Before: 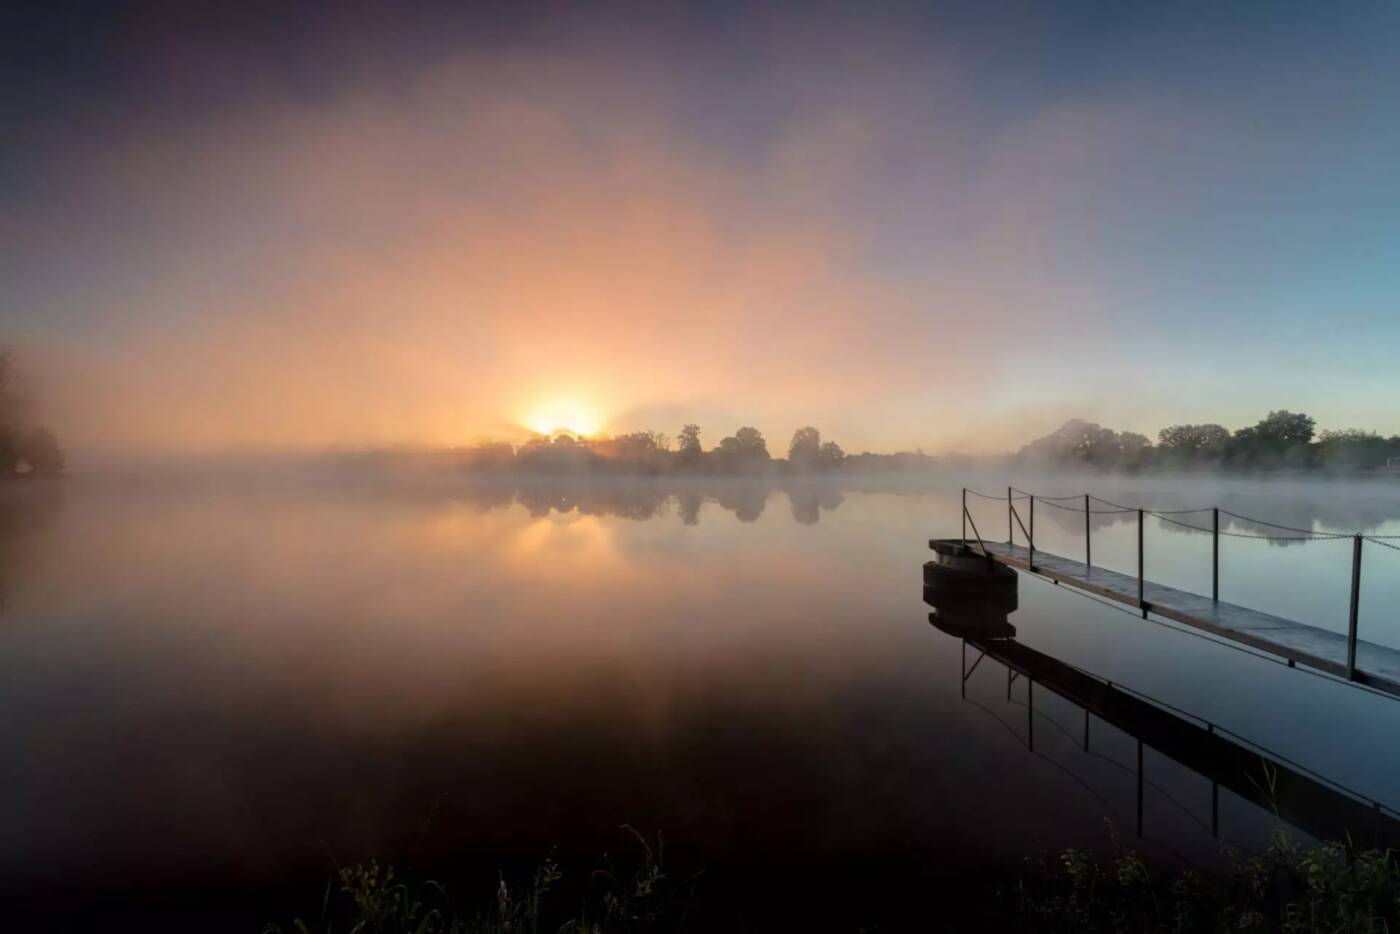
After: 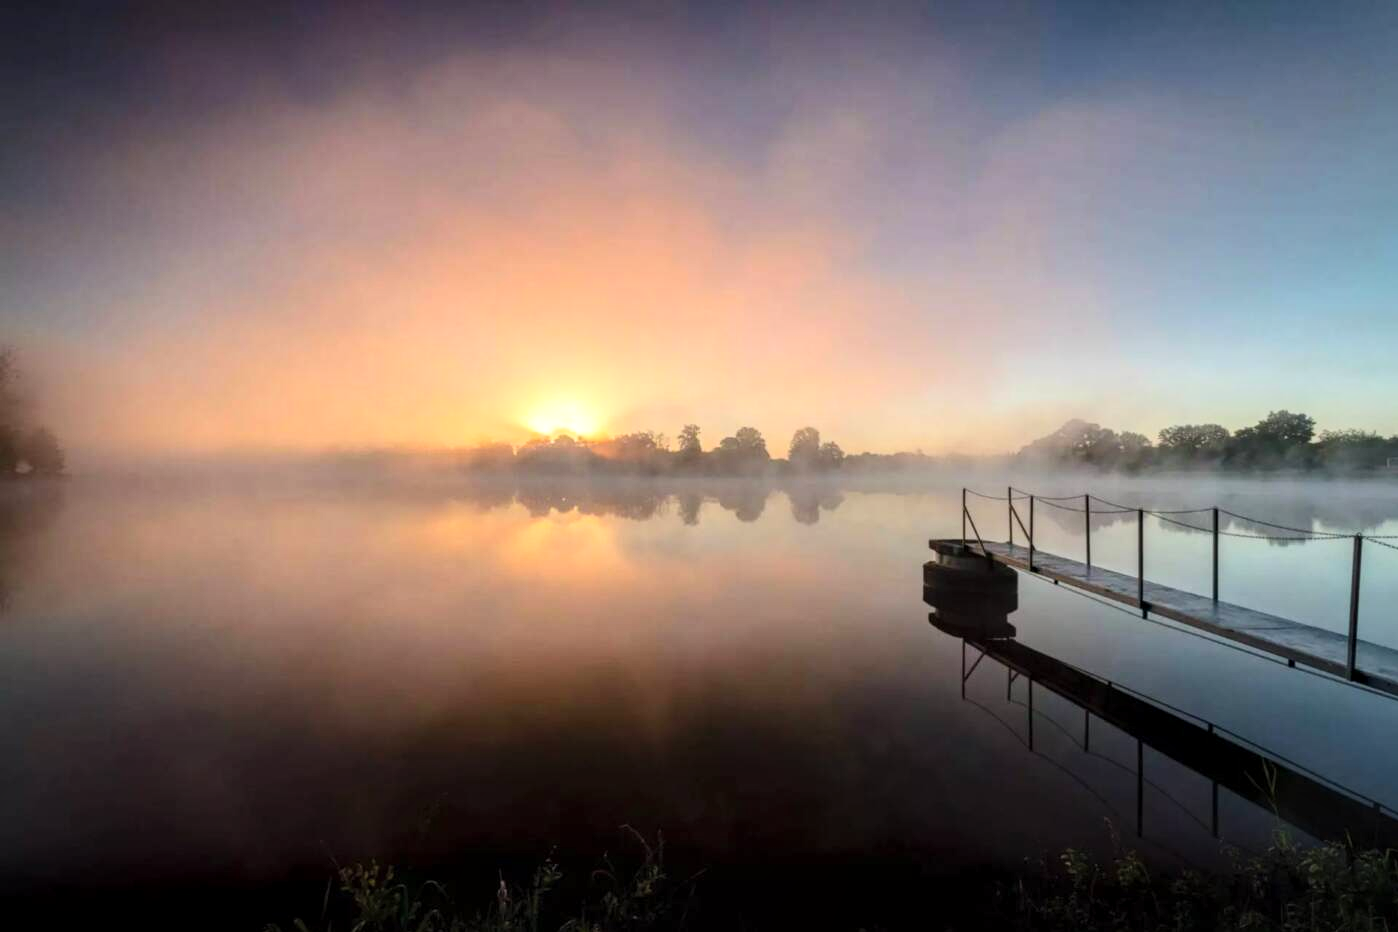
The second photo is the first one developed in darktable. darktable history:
crop: top 0.05%, bottom 0.098%
local contrast: on, module defaults
vignetting: fall-off radius 93.87%
contrast brightness saturation: contrast 0.2, brightness 0.16, saturation 0.22
